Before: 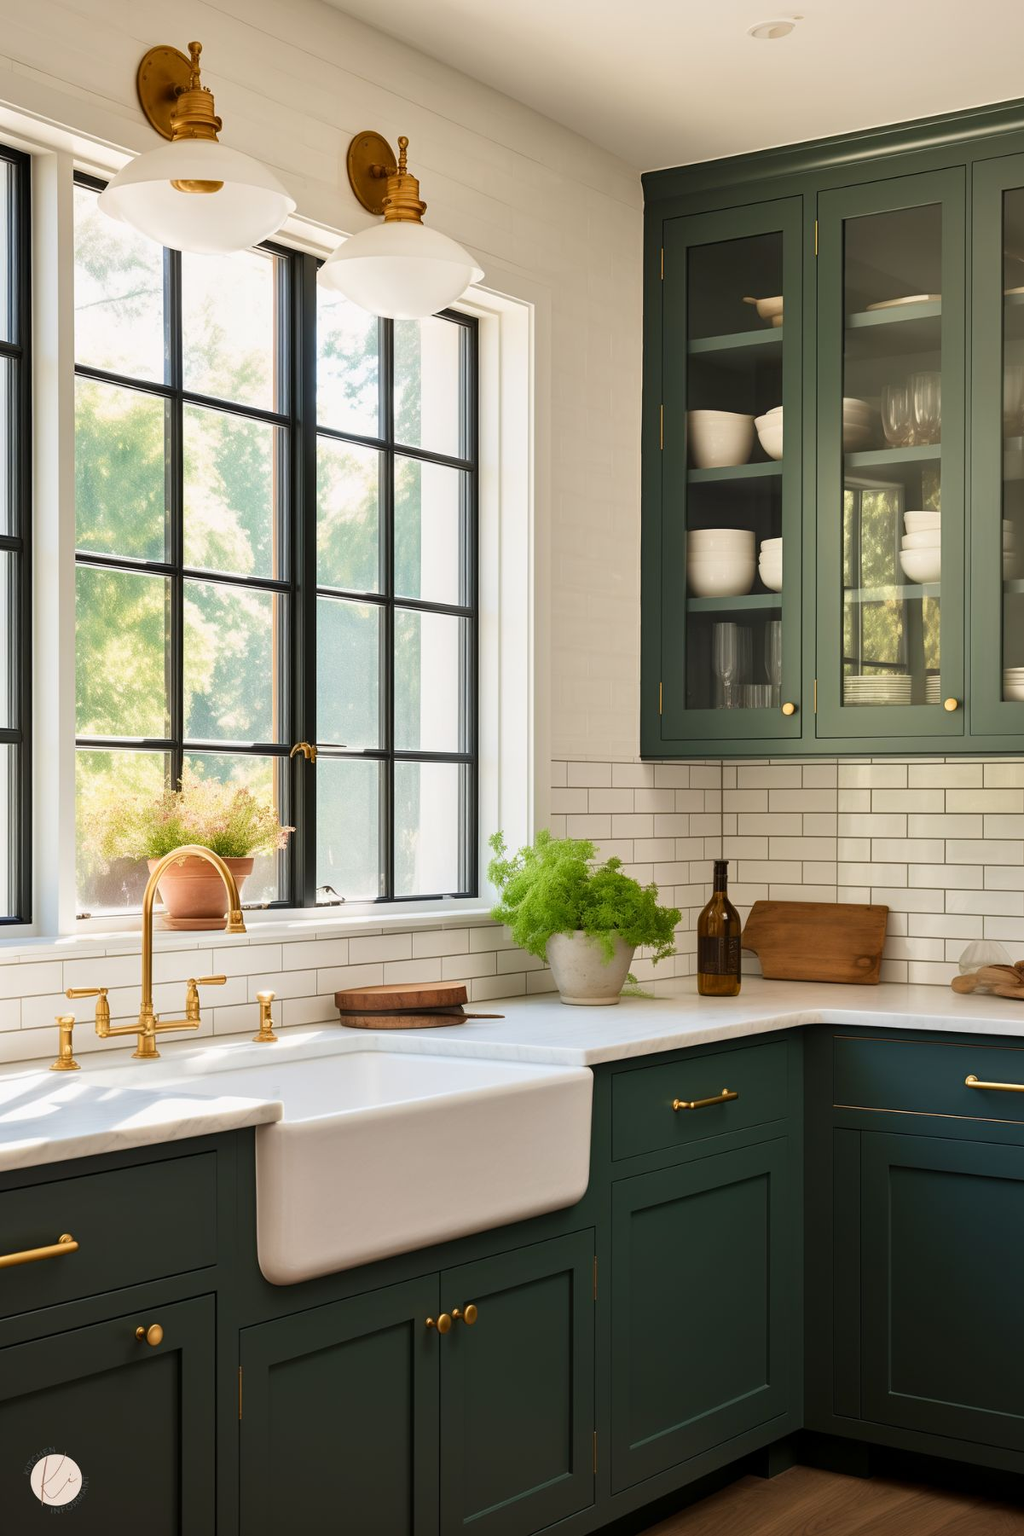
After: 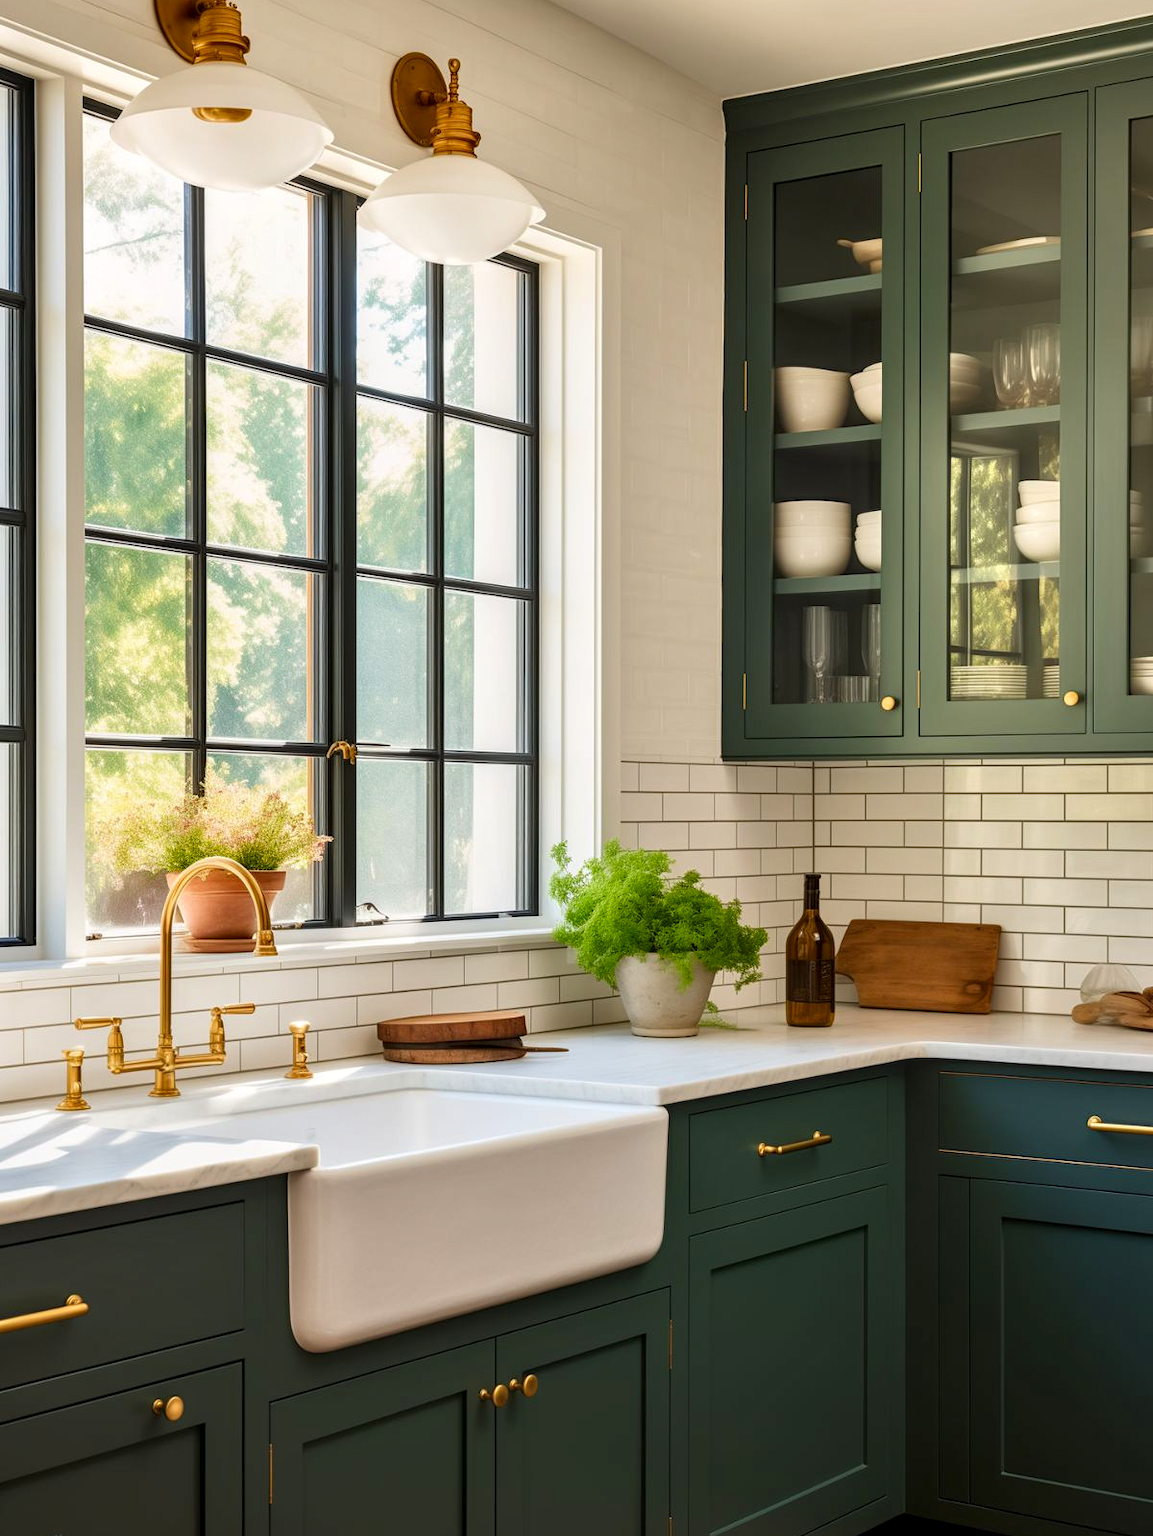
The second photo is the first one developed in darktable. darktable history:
crop and rotate: top 5.549%, bottom 5.653%
contrast brightness saturation: contrast 0.043, saturation 0.163
local contrast: detail 130%
